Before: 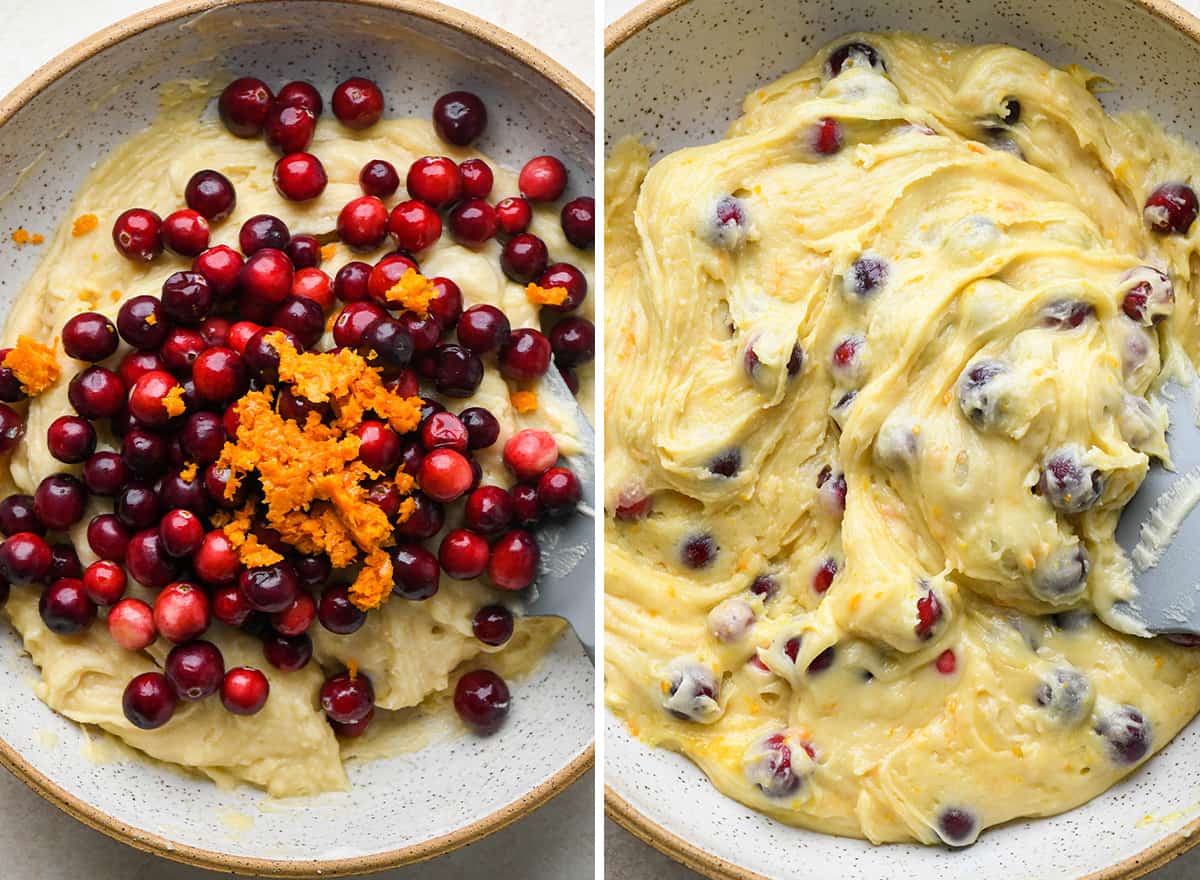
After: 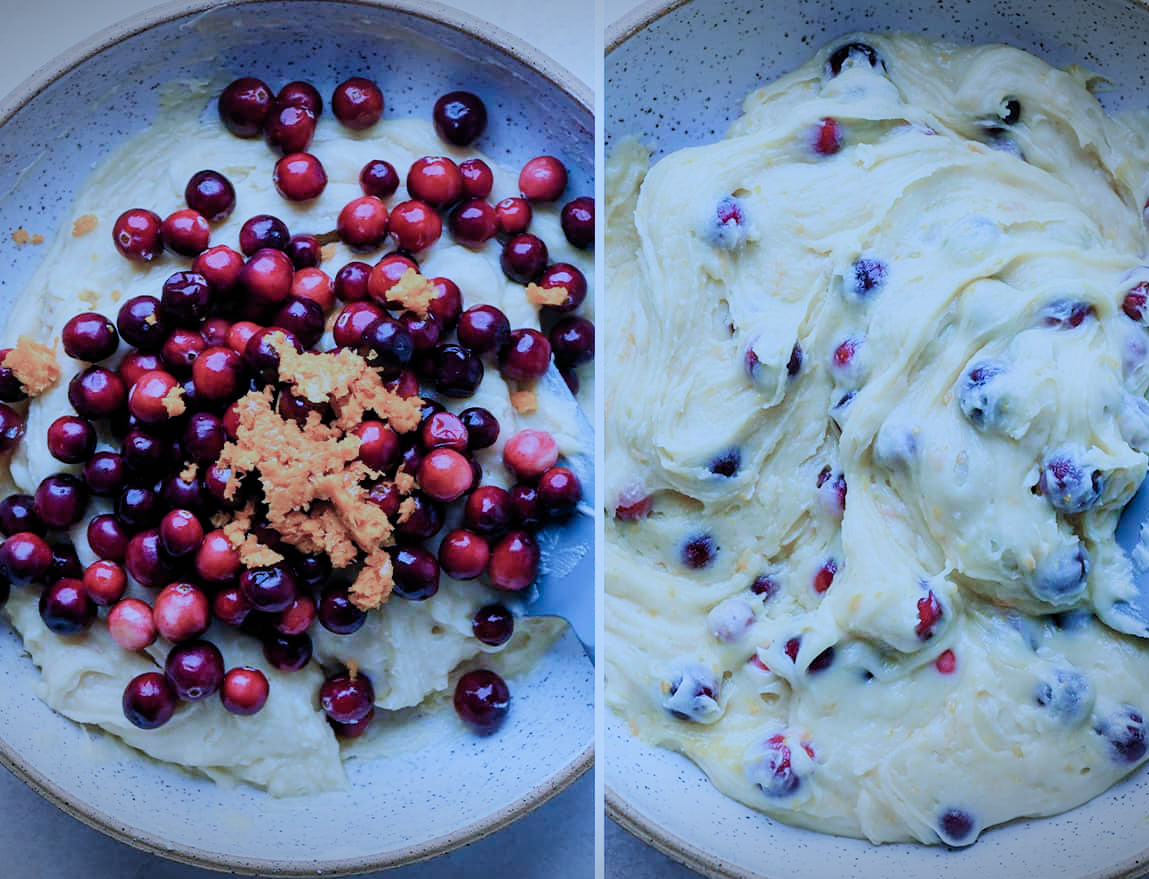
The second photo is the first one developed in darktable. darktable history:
filmic rgb: black relative exposure -7.65 EV, white relative exposure 4.56 EV, hardness 3.61, preserve chrominance no, color science v3 (2019), use custom middle-gray values true
color calibration: illuminant as shot in camera, x 0.482, y 0.431, temperature 2447.66 K, gamut compression 0.978
crop: right 4.227%, bottom 0.046%
vignetting: fall-off start 98.32%, fall-off radius 100.91%, brightness -0.865, width/height ratio 1.423
